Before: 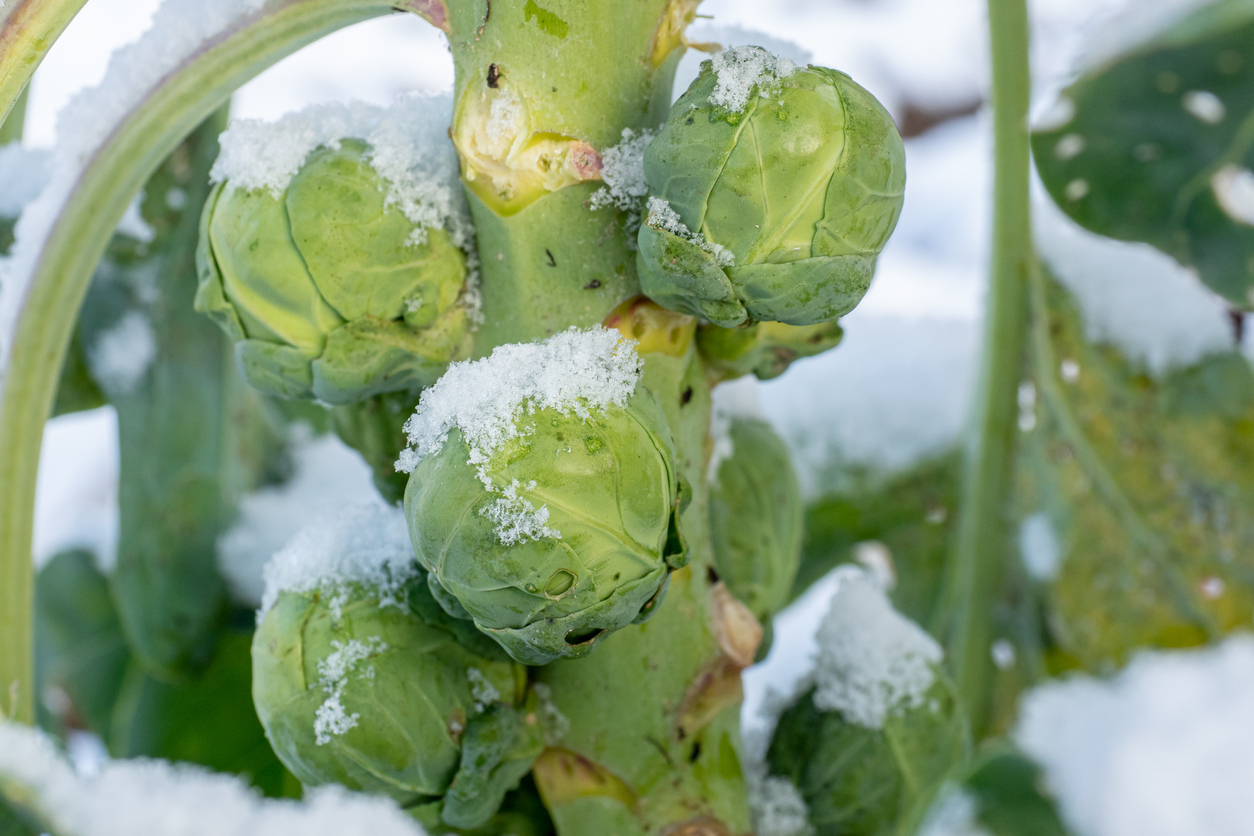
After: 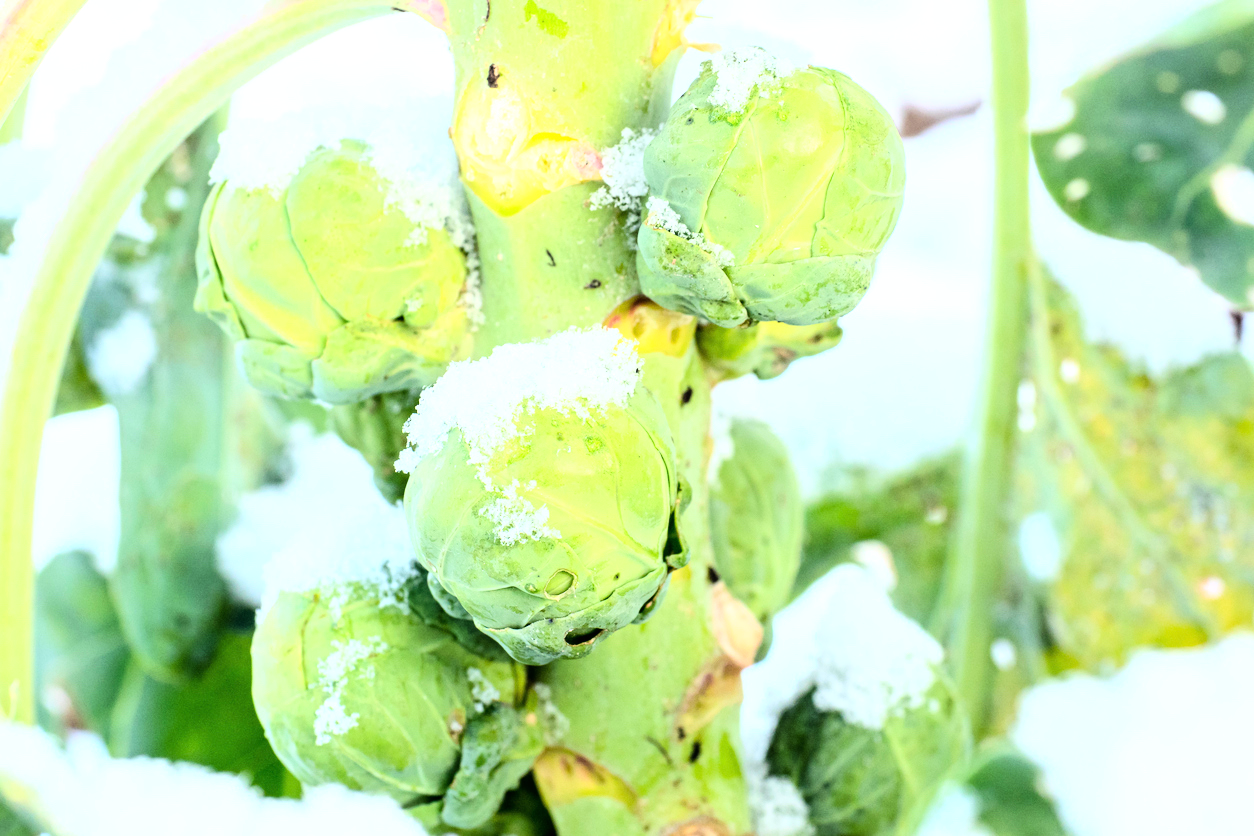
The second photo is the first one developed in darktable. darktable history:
base curve: curves: ch0 [(0, 0) (0.007, 0.004) (0.027, 0.03) (0.046, 0.07) (0.207, 0.54) (0.442, 0.872) (0.673, 0.972) (1, 1)]
exposure: black level correction 0, exposure 0.691 EV, compensate highlight preservation false
